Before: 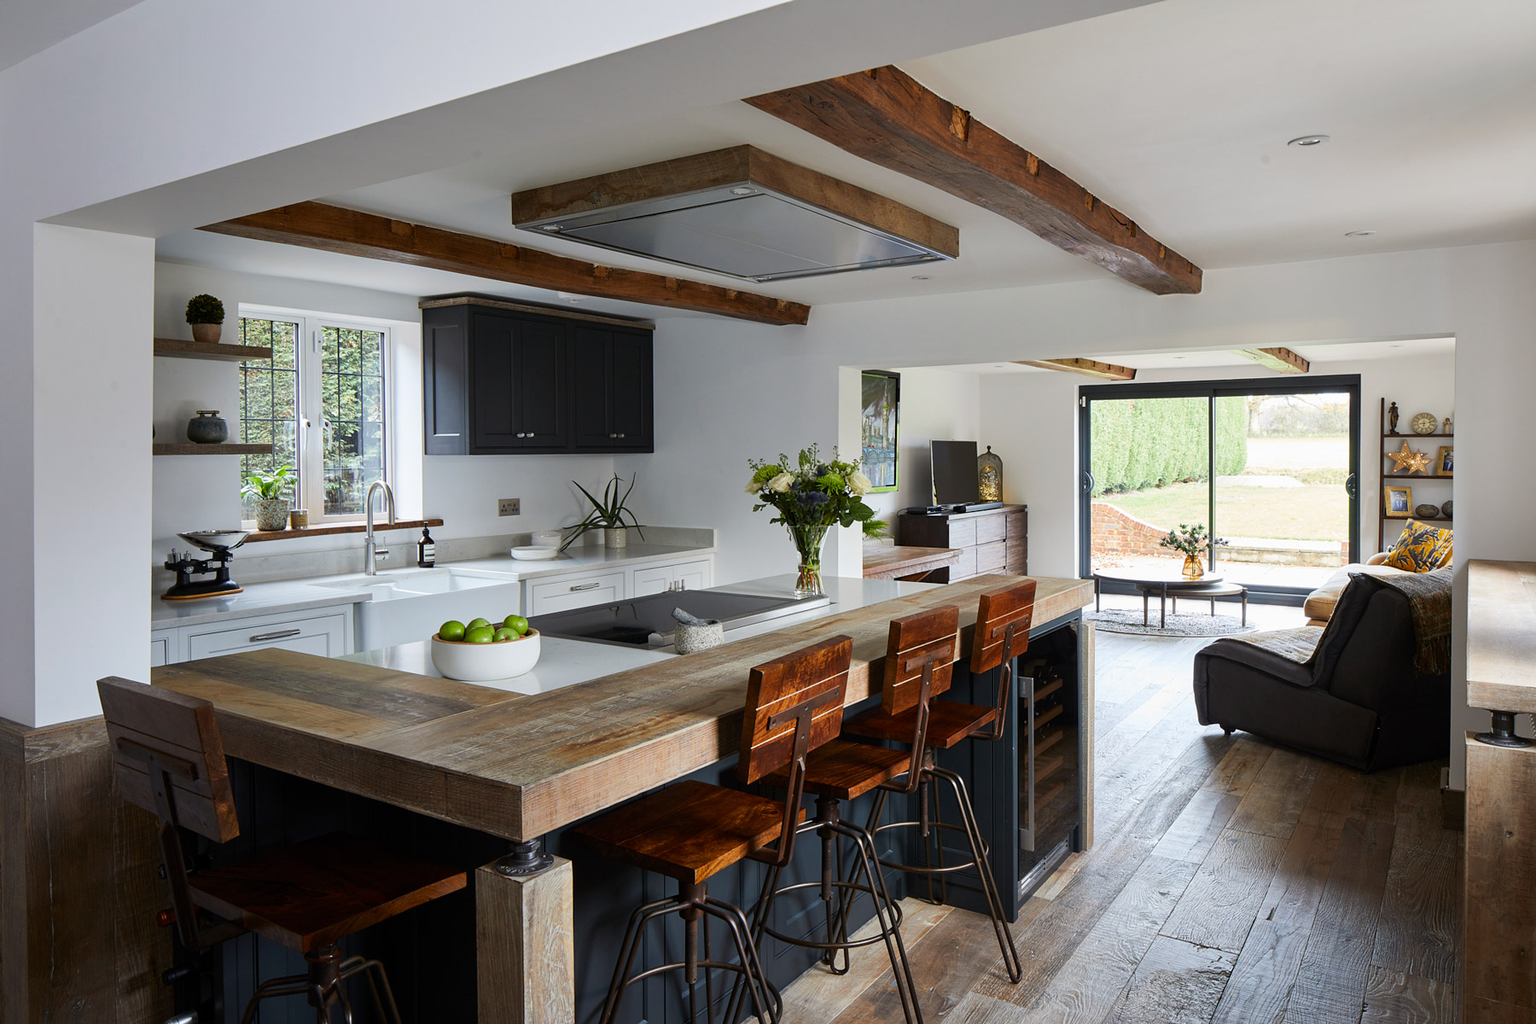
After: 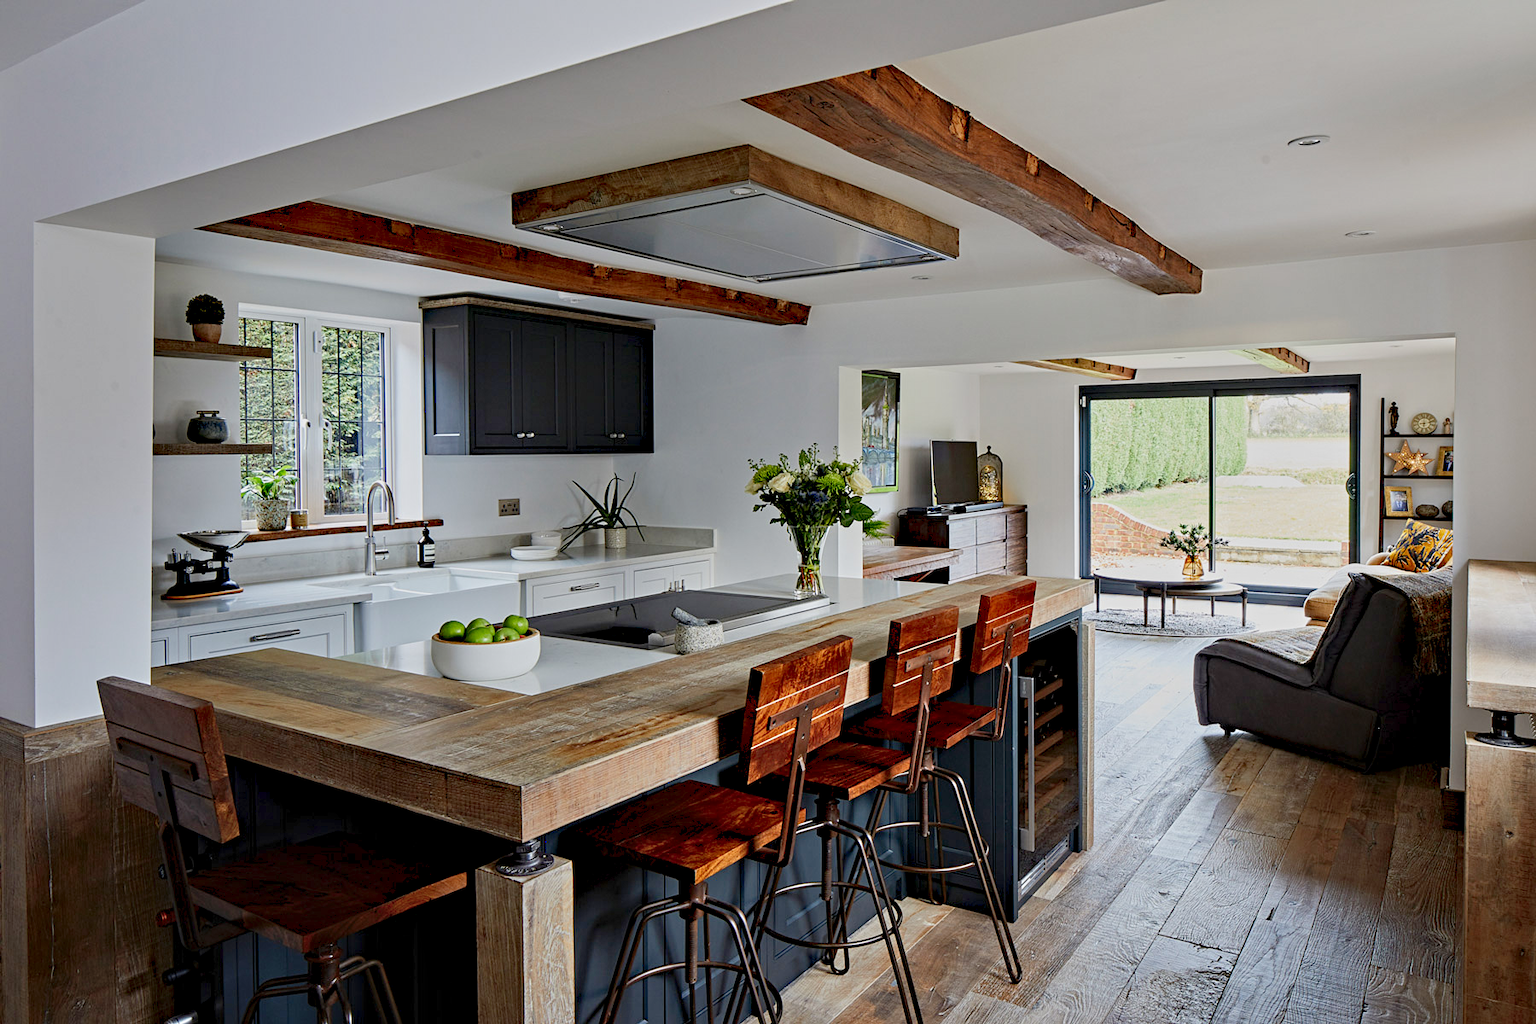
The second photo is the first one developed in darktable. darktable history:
exposure: exposure -0.987 EV, compensate exposure bias true, compensate highlight preservation false
contrast equalizer: octaves 7, y [[0.506, 0.531, 0.562, 0.606, 0.638, 0.669], [0.5 ×6], [0.5 ×6], [0 ×6], [0 ×6]]
levels: levels [0, 0.397, 0.955]
